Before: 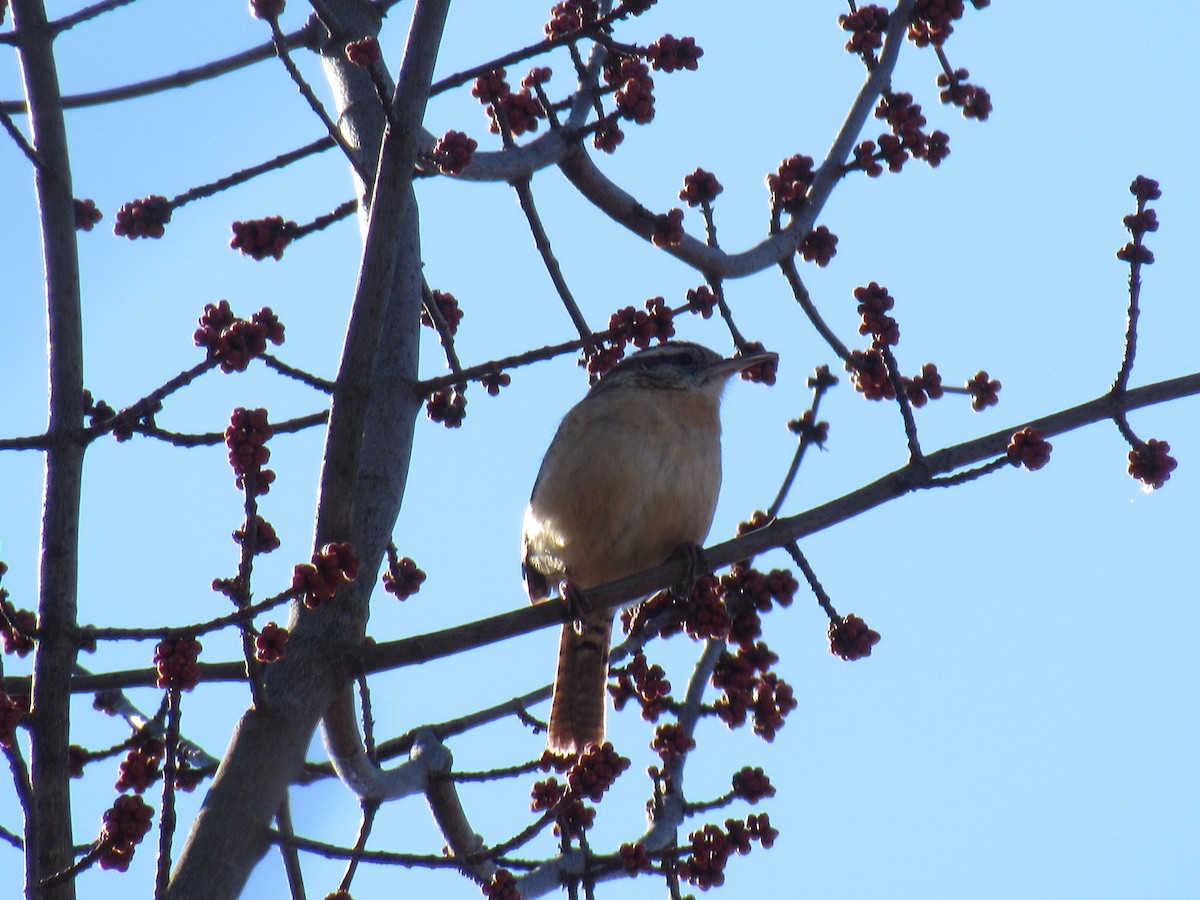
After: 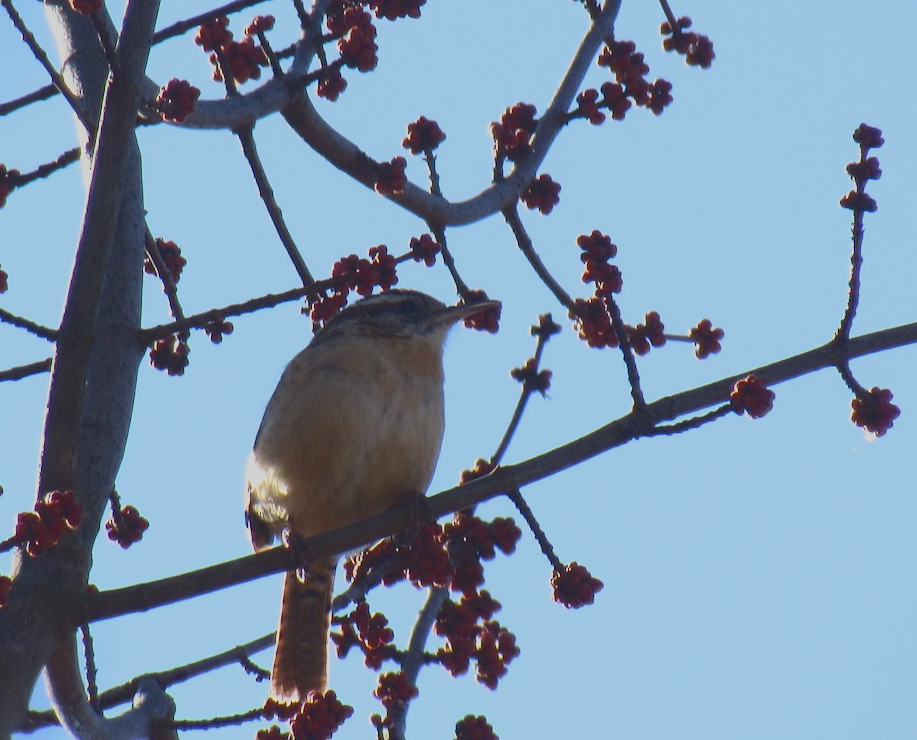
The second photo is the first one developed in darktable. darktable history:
crop: left 23.095%, top 5.827%, bottom 11.854%
tone curve: curves: ch0 [(0, 0.148) (0.191, 0.225) (0.712, 0.695) (0.864, 0.797) (1, 0.839)]
